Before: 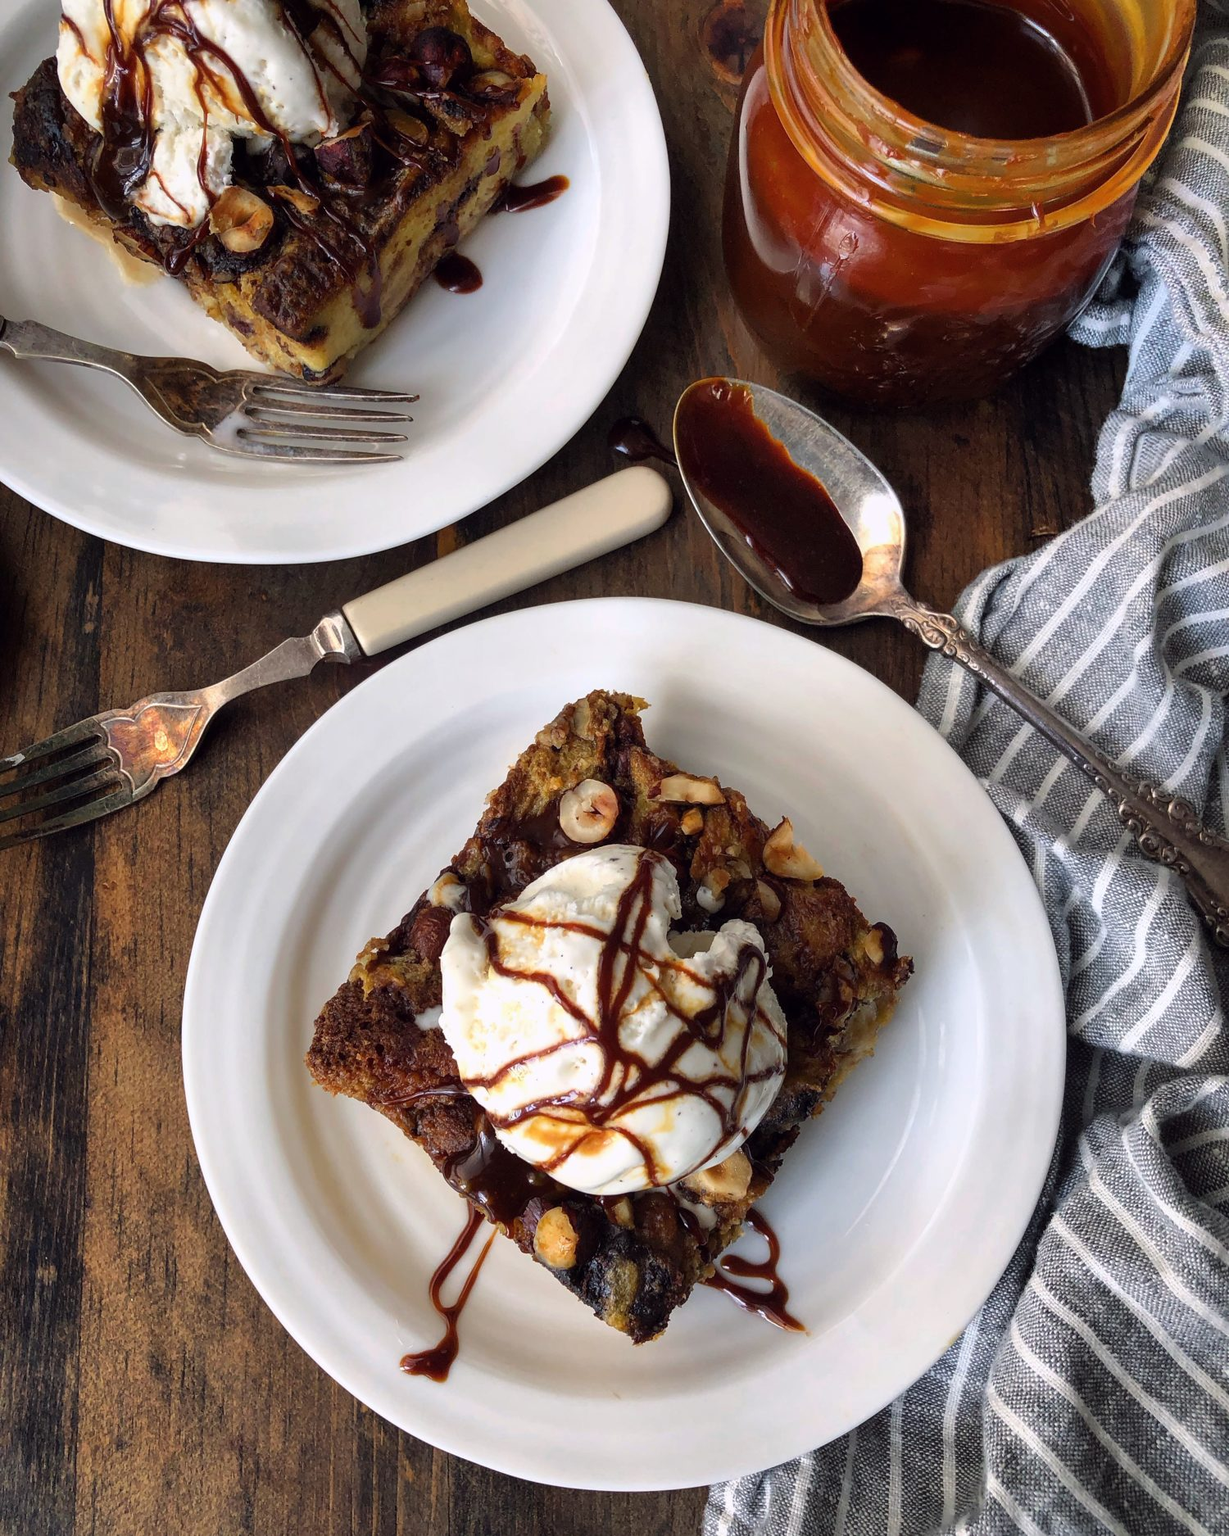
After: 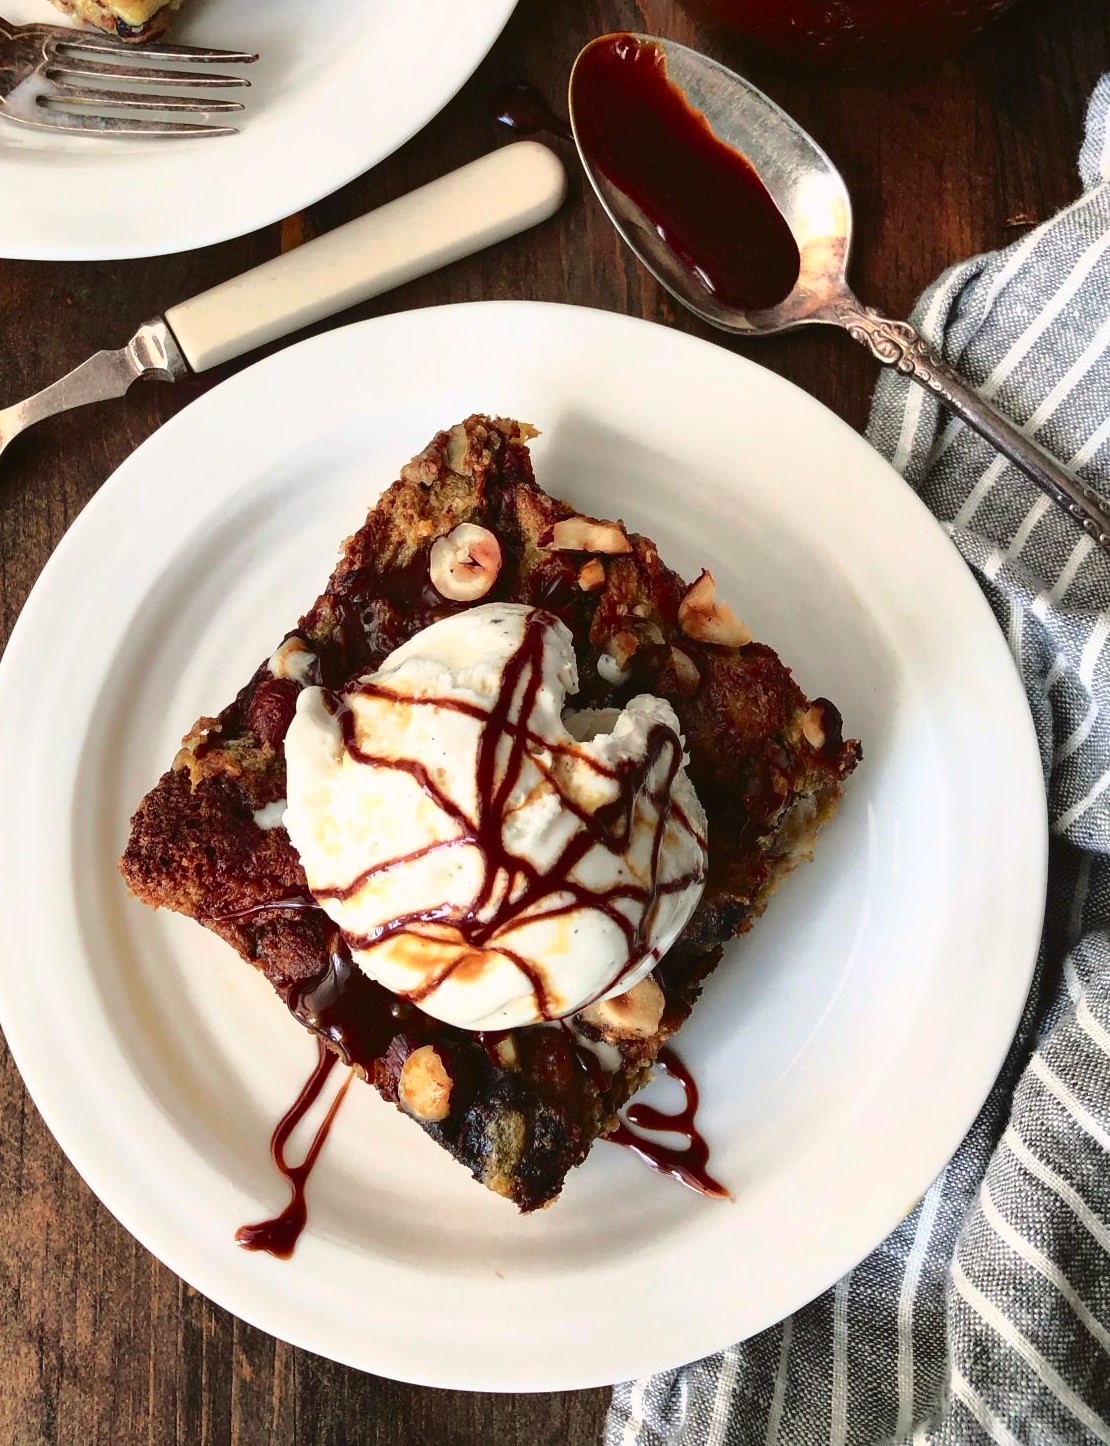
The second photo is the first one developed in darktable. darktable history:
crop: left 16.871%, top 22.857%, right 9.116%
tone curve: curves: ch0 [(0, 0.039) (0.194, 0.159) (0.469, 0.544) (0.693, 0.77) (0.751, 0.871) (1, 1)]; ch1 [(0, 0) (0.508, 0.506) (0.547, 0.563) (0.592, 0.631) (0.715, 0.706) (1, 1)]; ch2 [(0, 0) (0.243, 0.175) (0.362, 0.301) (0.492, 0.515) (0.544, 0.557) (0.595, 0.612) (0.631, 0.641) (1, 1)], color space Lab, independent channels, preserve colors none
